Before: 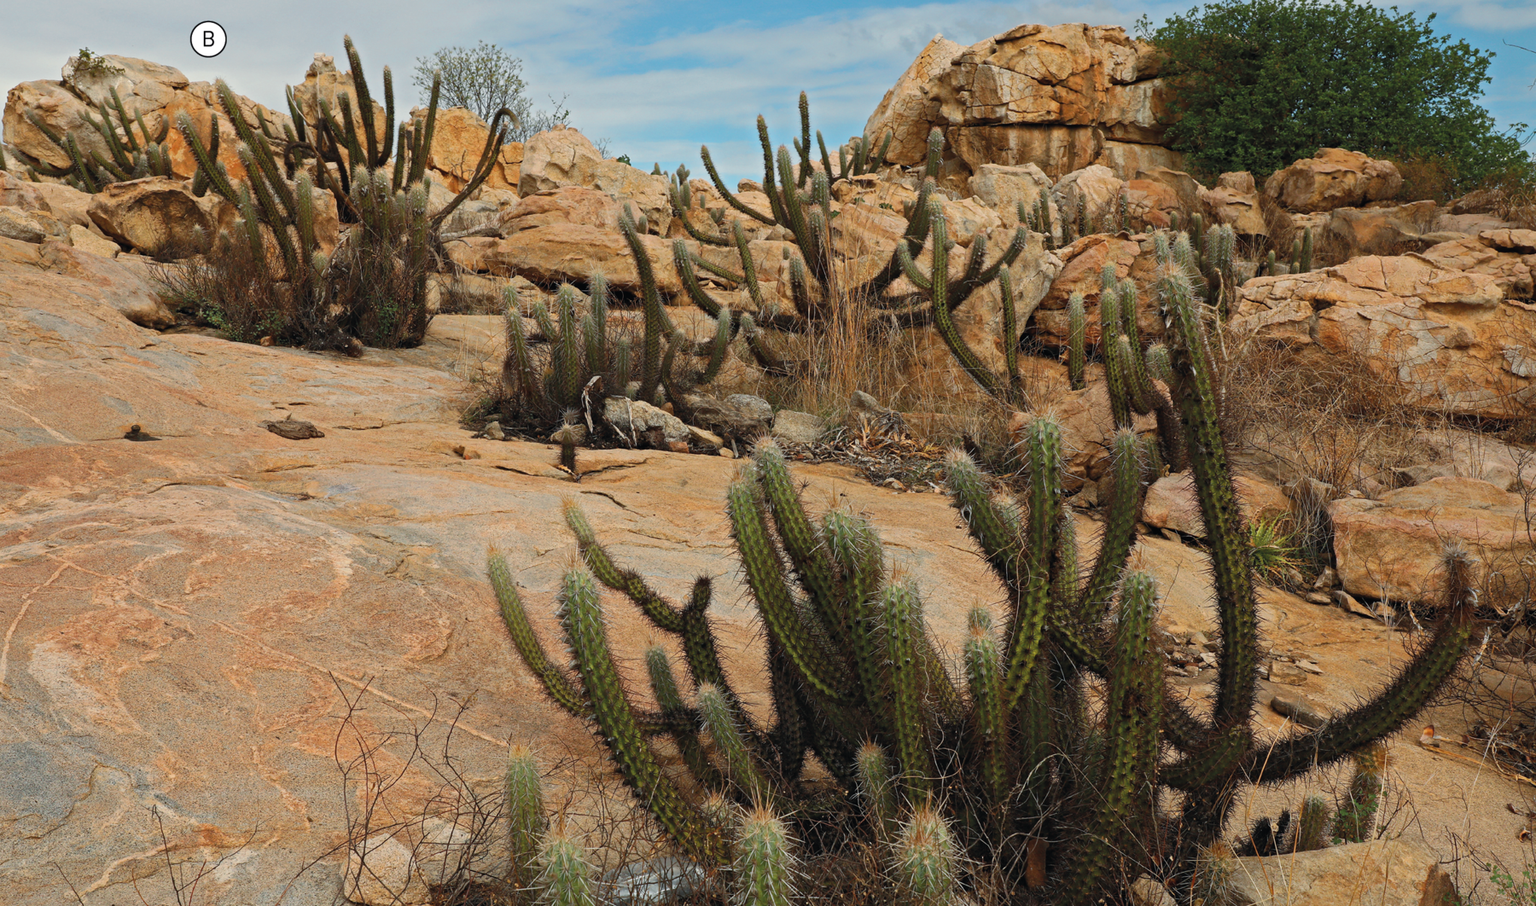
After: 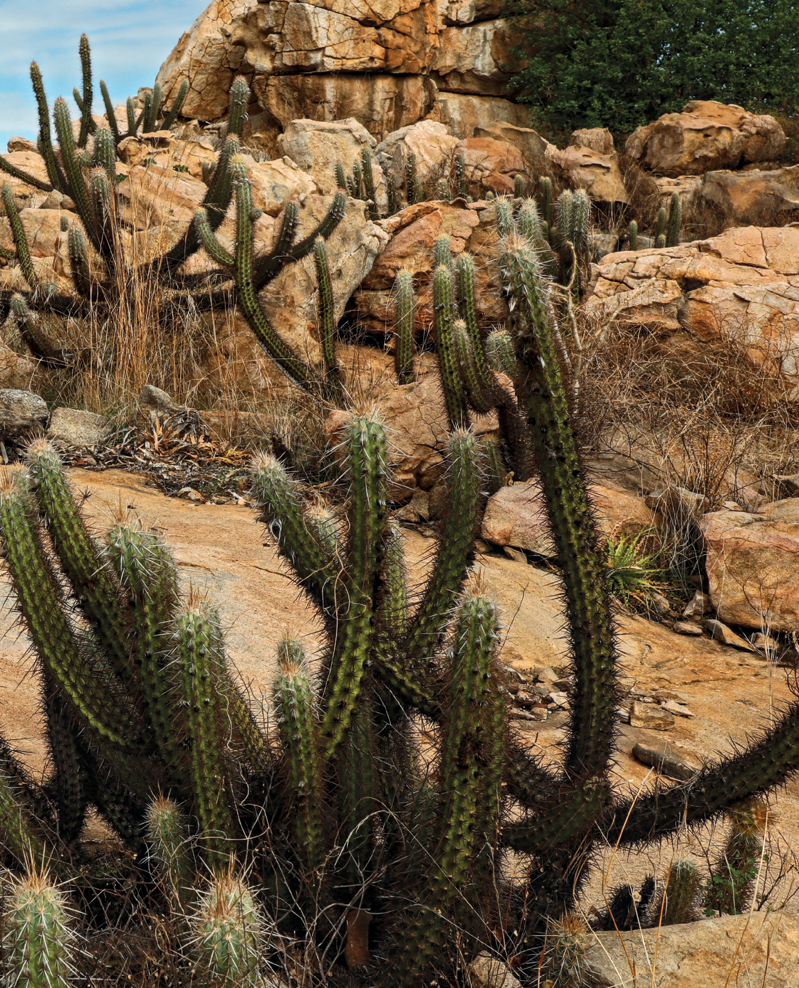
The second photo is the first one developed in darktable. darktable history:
tone equalizer: -8 EV -0.436 EV, -7 EV -0.409 EV, -6 EV -0.372 EV, -5 EV -0.249 EV, -3 EV 0.22 EV, -2 EV 0.343 EV, -1 EV 0.376 EV, +0 EV 0.431 EV, edges refinement/feathering 500, mask exposure compensation -1.57 EV, preserve details no
local contrast: on, module defaults
crop: left 47.614%, top 6.934%, right 7.972%
